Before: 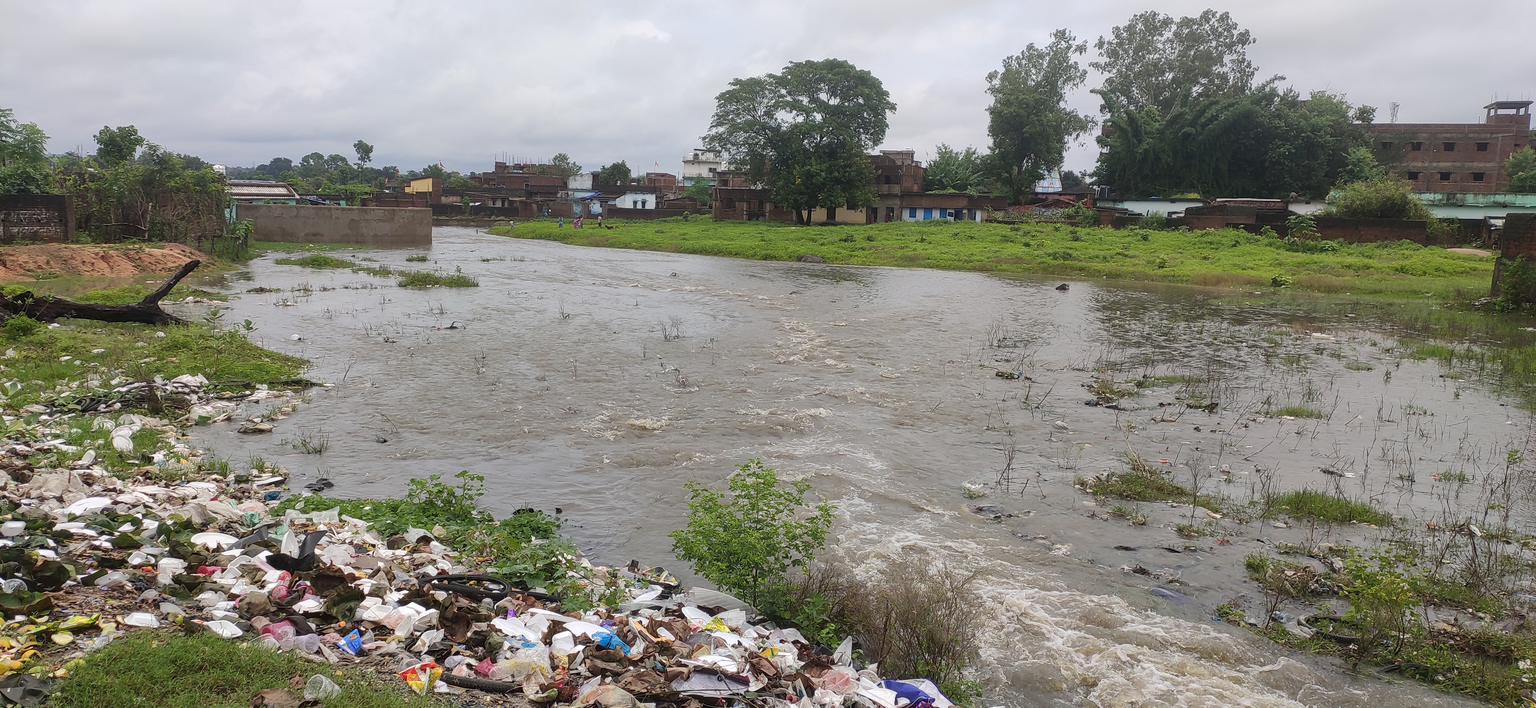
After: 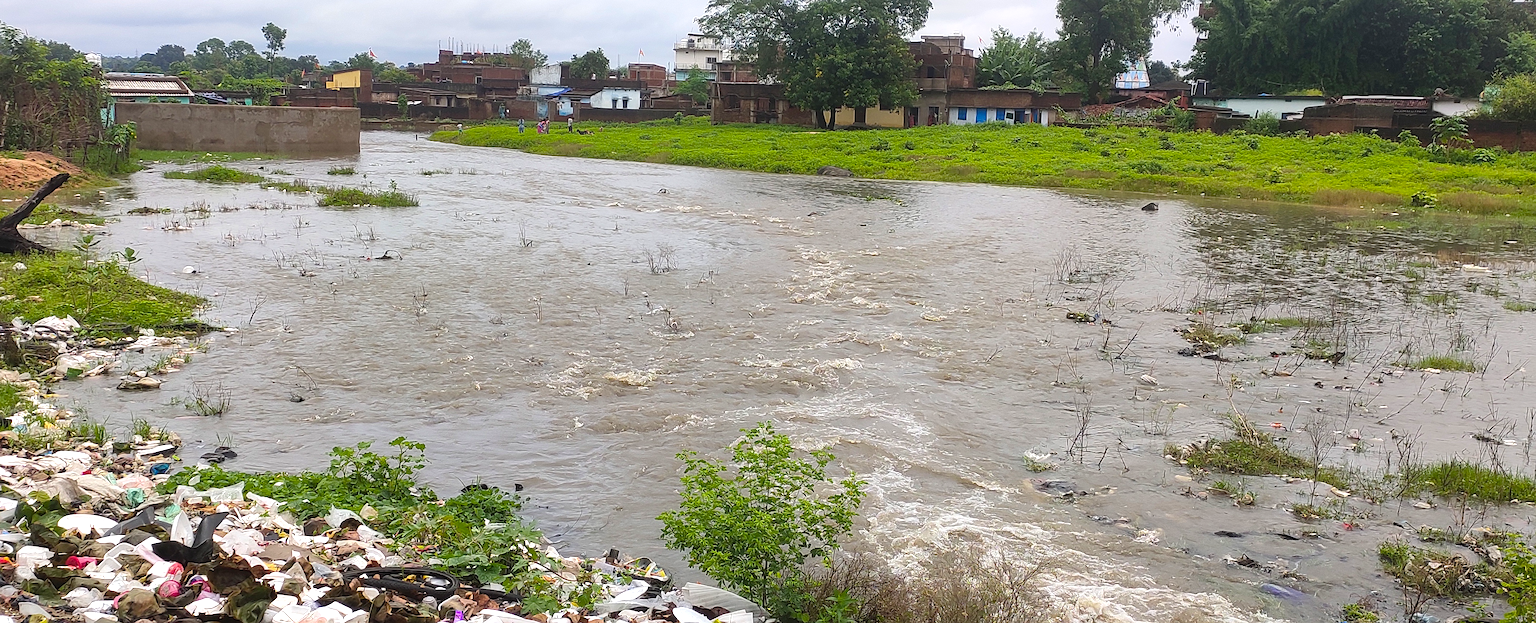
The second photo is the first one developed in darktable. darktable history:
crop: left 9.429%, top 17.249%, right 10.721%, bottom 12.389%
sharpen: amount 0.209
color balance rgb: perceptual saturation grading › global saturation 36.914%, contrast 5.465%
exposure: exposure 0.376 EV, compensate highlight preservation false
